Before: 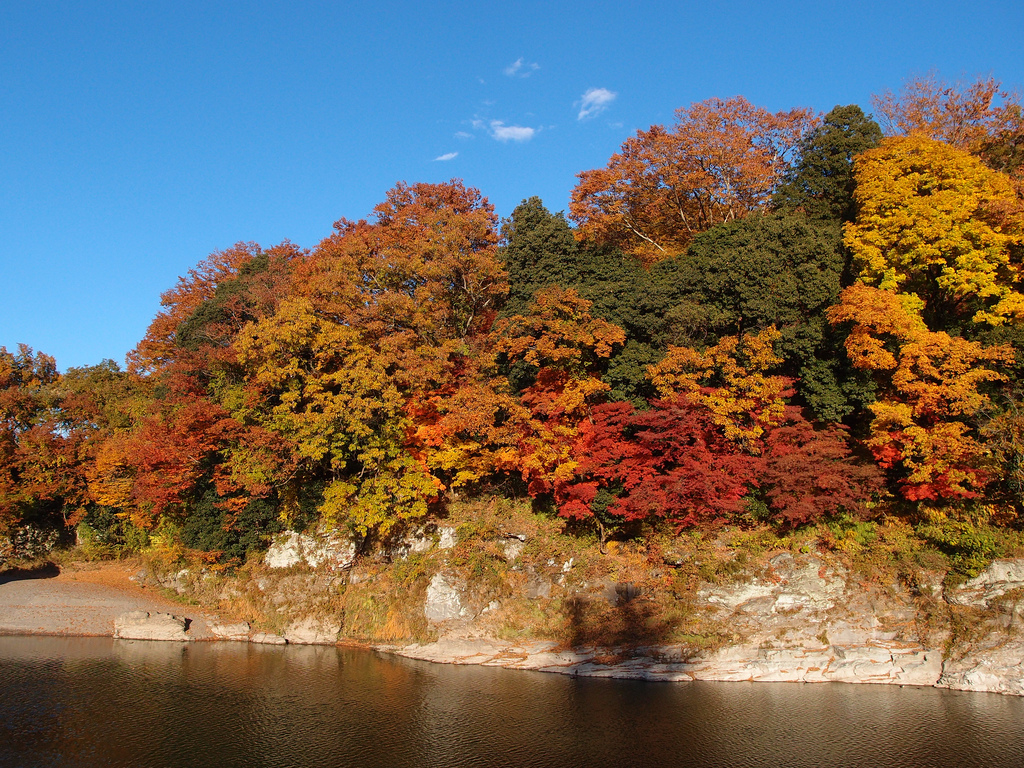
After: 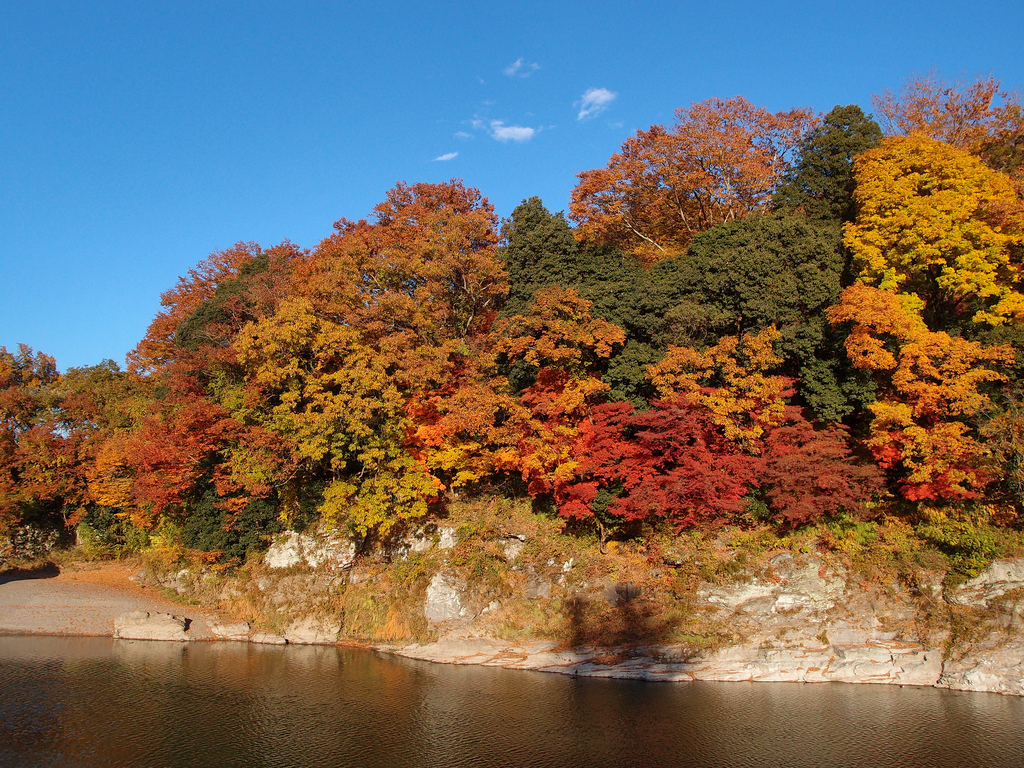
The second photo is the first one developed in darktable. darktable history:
shadows and highlights: highlights color adjustment 32.79%
local contrast: mode bilateral grid, contrast 20, coarseness 49, detail 119%, midtone range 0.2
